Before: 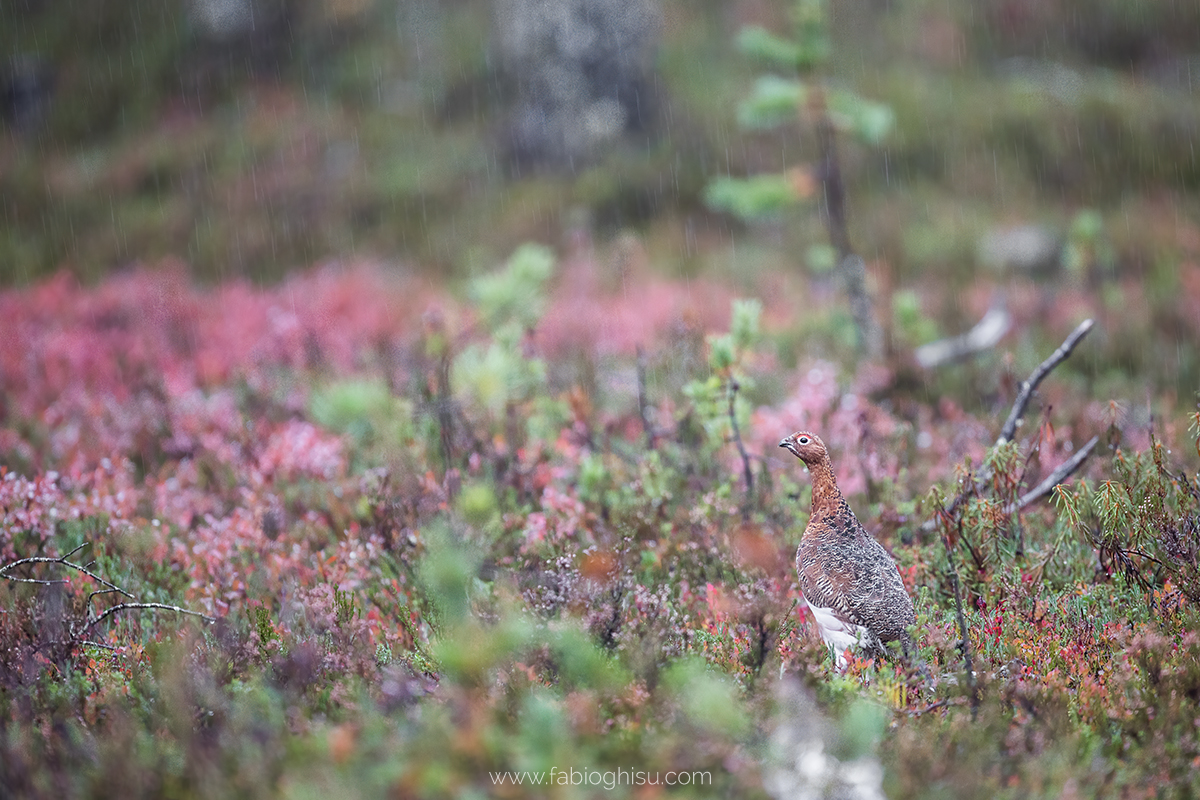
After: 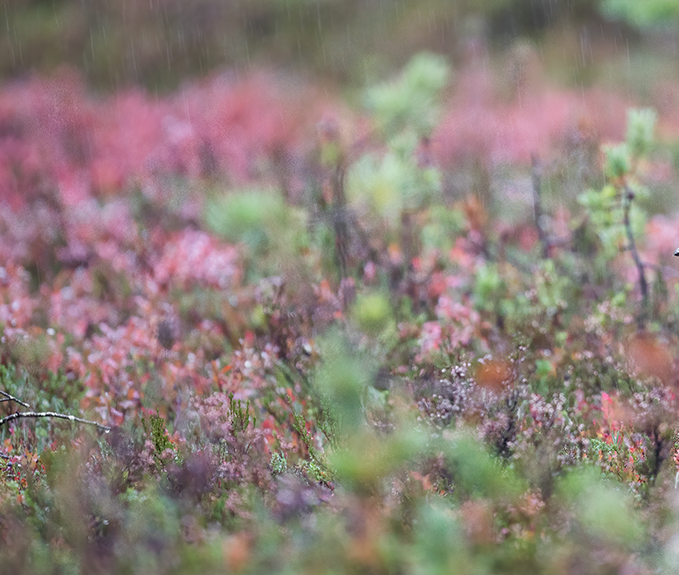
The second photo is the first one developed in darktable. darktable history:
crop: left 8.76%, top 23.949%, right 34.605%, bottom 4.17%
